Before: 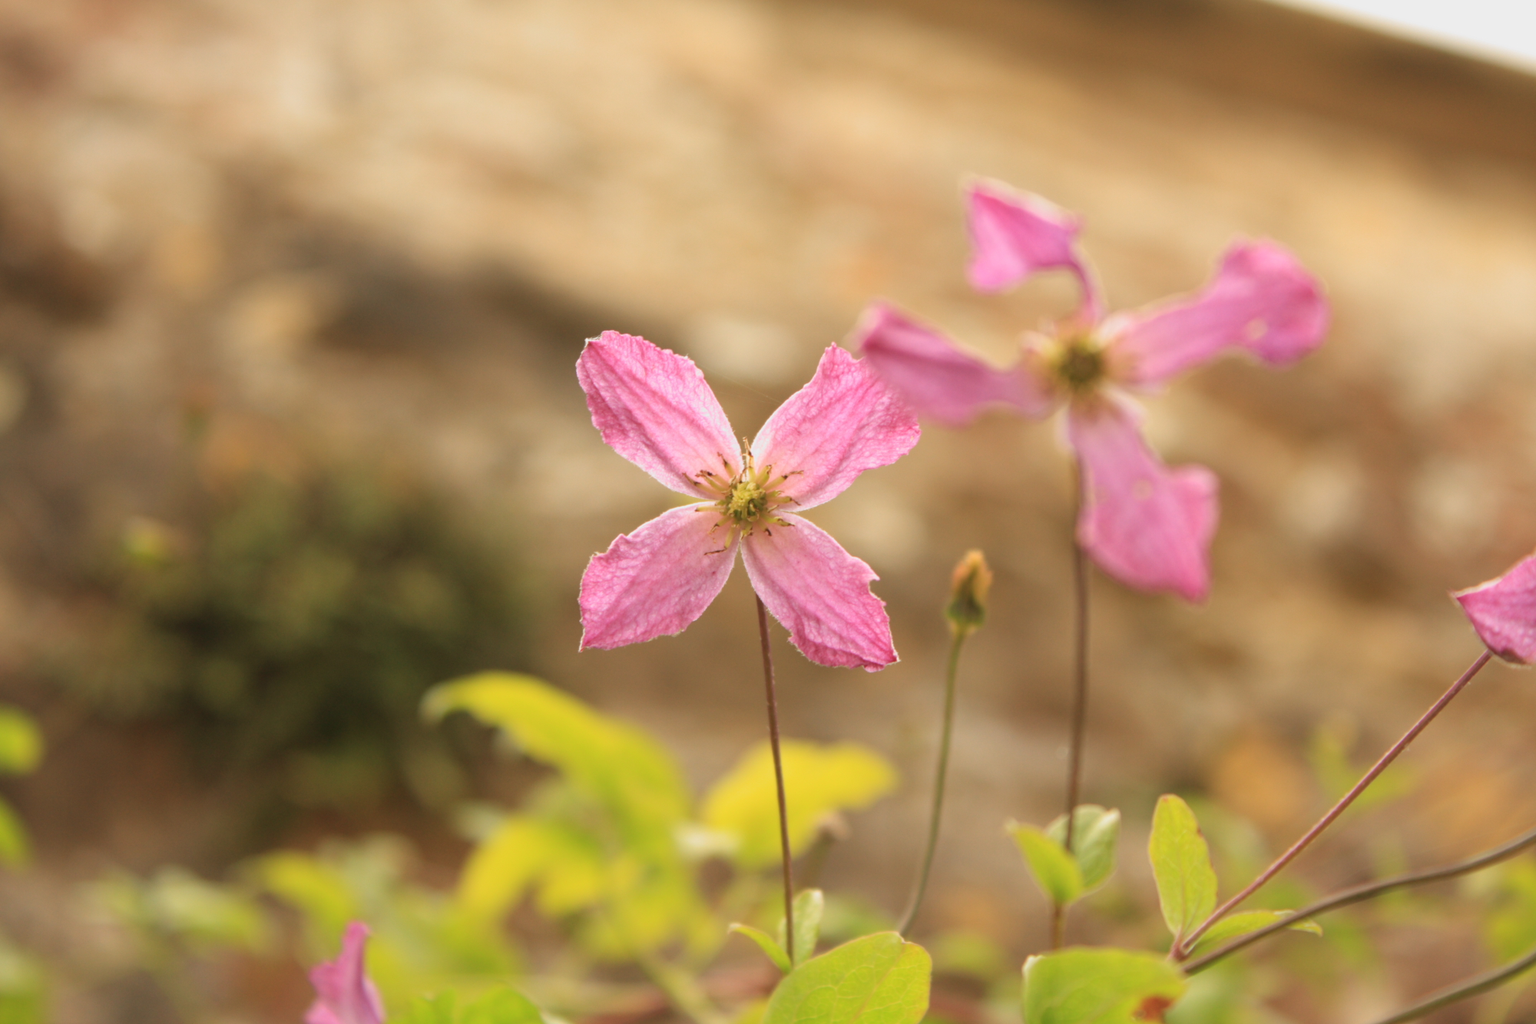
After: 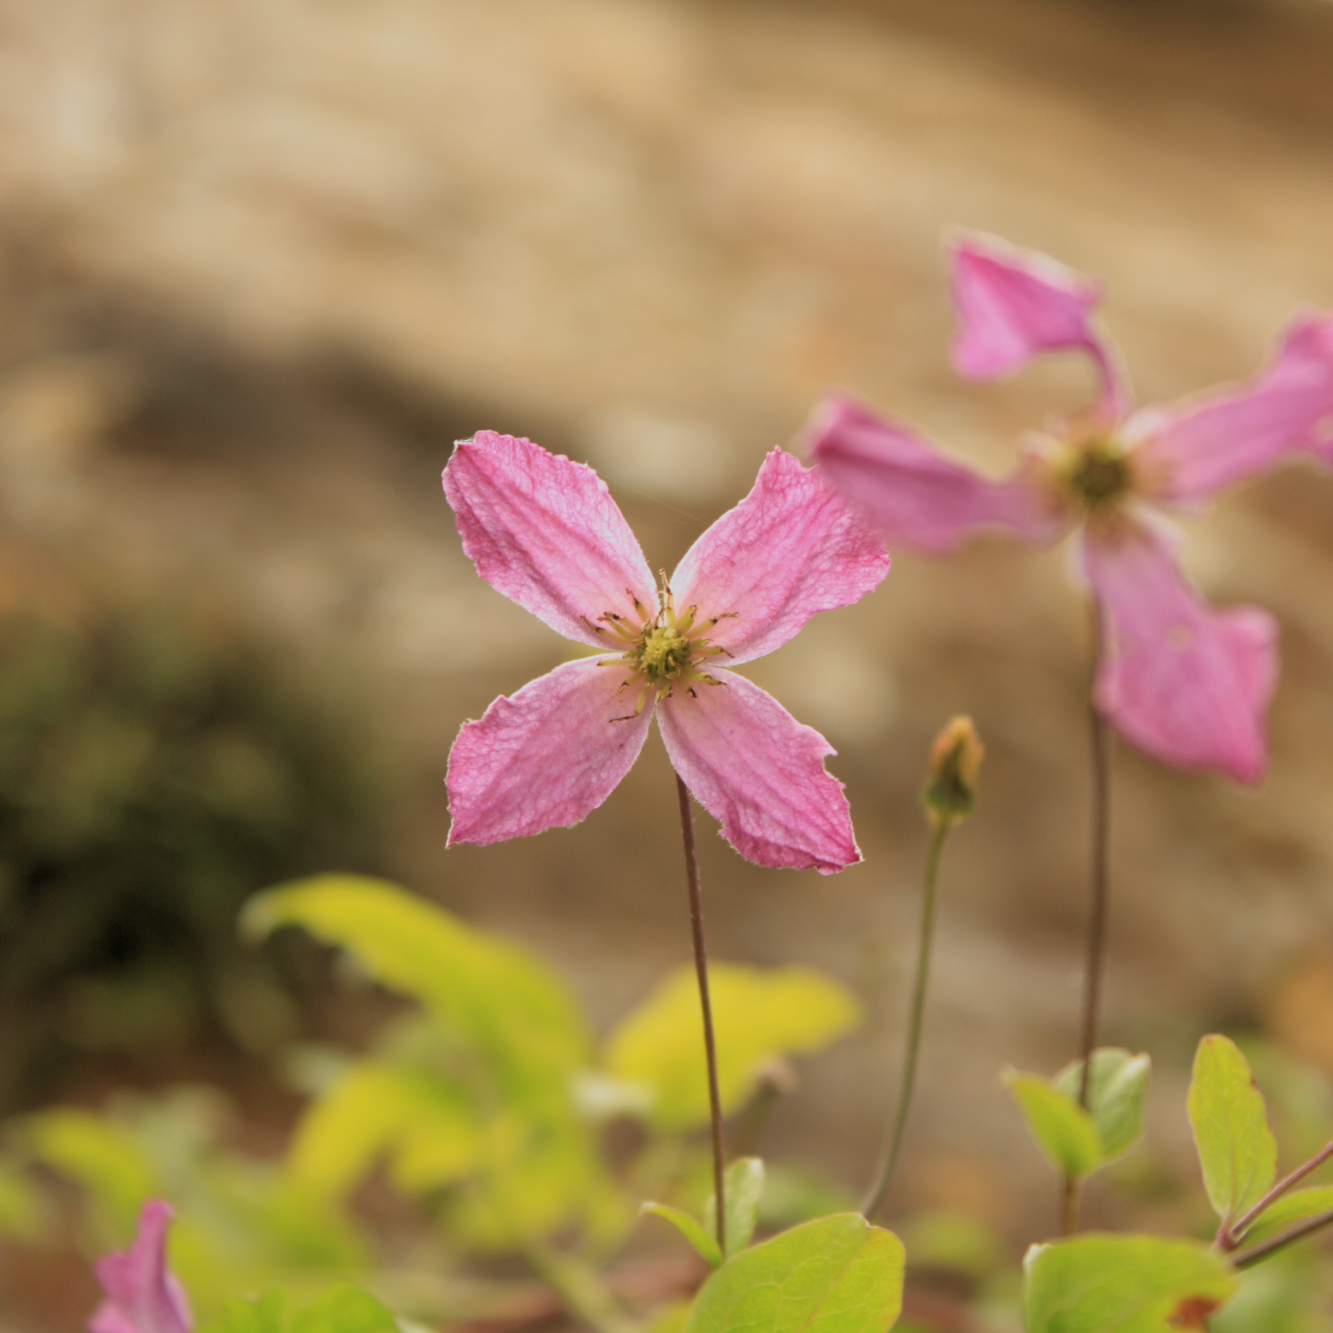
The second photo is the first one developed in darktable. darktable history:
exposure: black level correction 0, exposure 1.45 EV, compensate exposure bias true, compensate highlight preservation false
crop: left 15.419%, right 17.914%
white balance: red 0.982, blue 1.018
rgb levels: levels [[0.01, 0.419, 0.839], [0, 0.5, 1], [0, 0.5, 1]]
